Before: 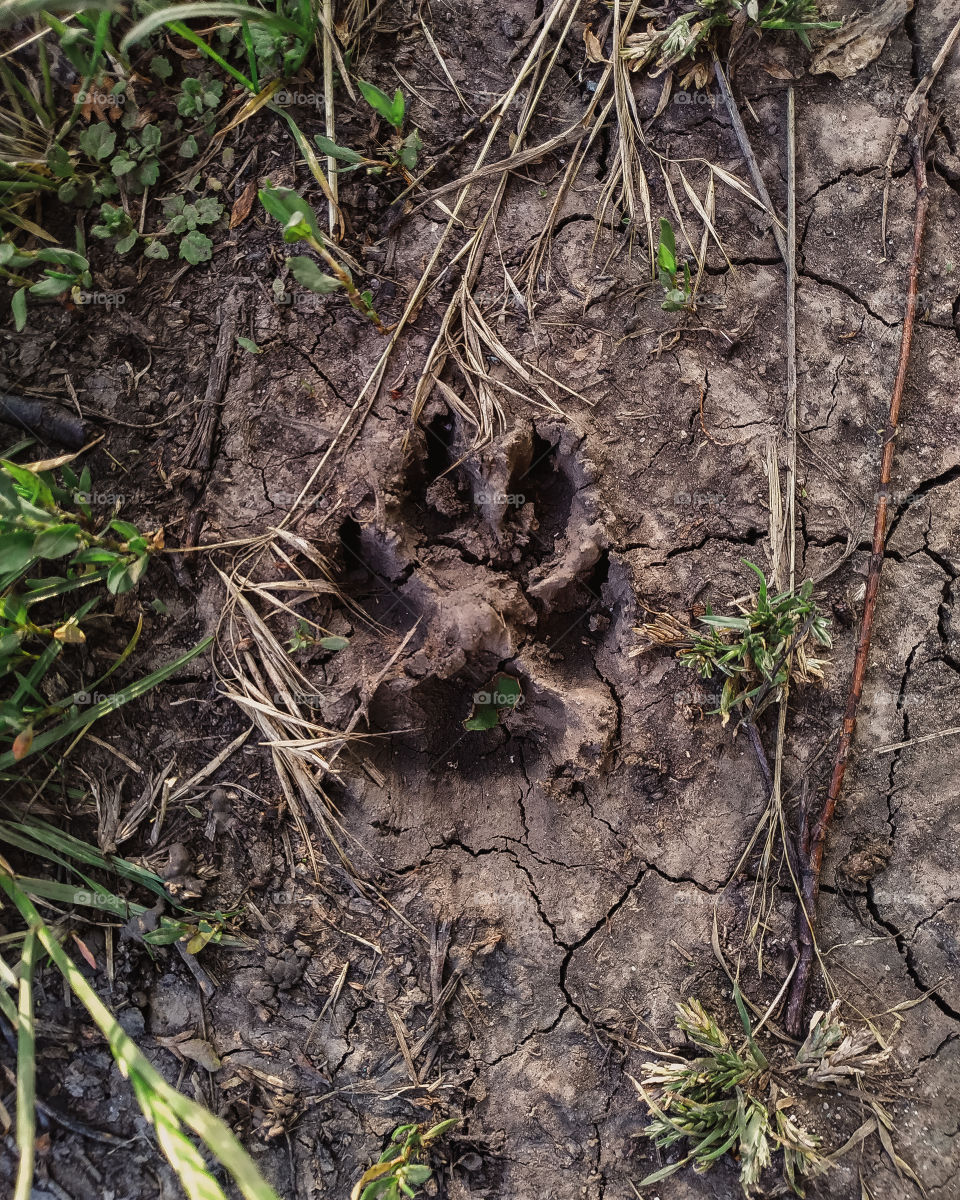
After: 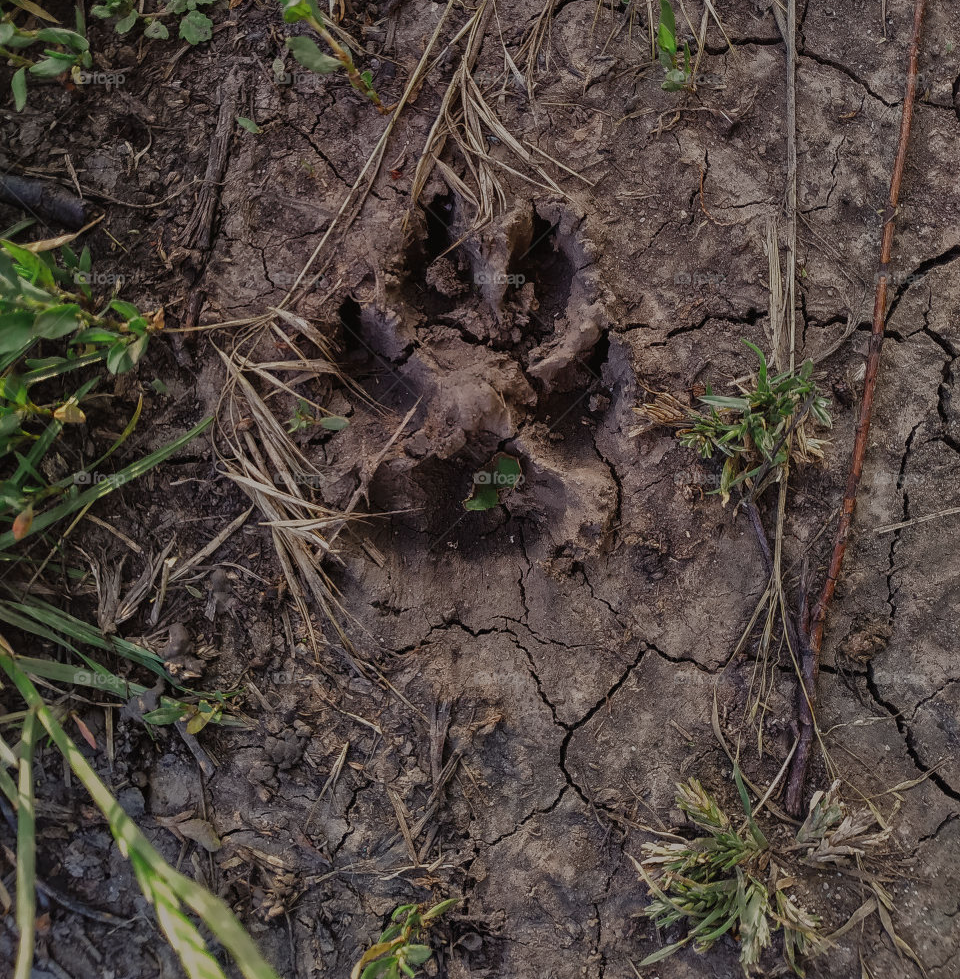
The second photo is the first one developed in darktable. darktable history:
crop and rotate: top 18.387%
tone equalizer: -8 EV -0.013 EV, -7 EV 0.013 EV, -6 EV -0.008 EV, -5 EV 0.004 EV, -4 EV -0.042 EV, -3 EV -0.239 EV, -2 EV -0.637 EV, -1 EV -1.01 EV, +0 EV -0.945 EV
